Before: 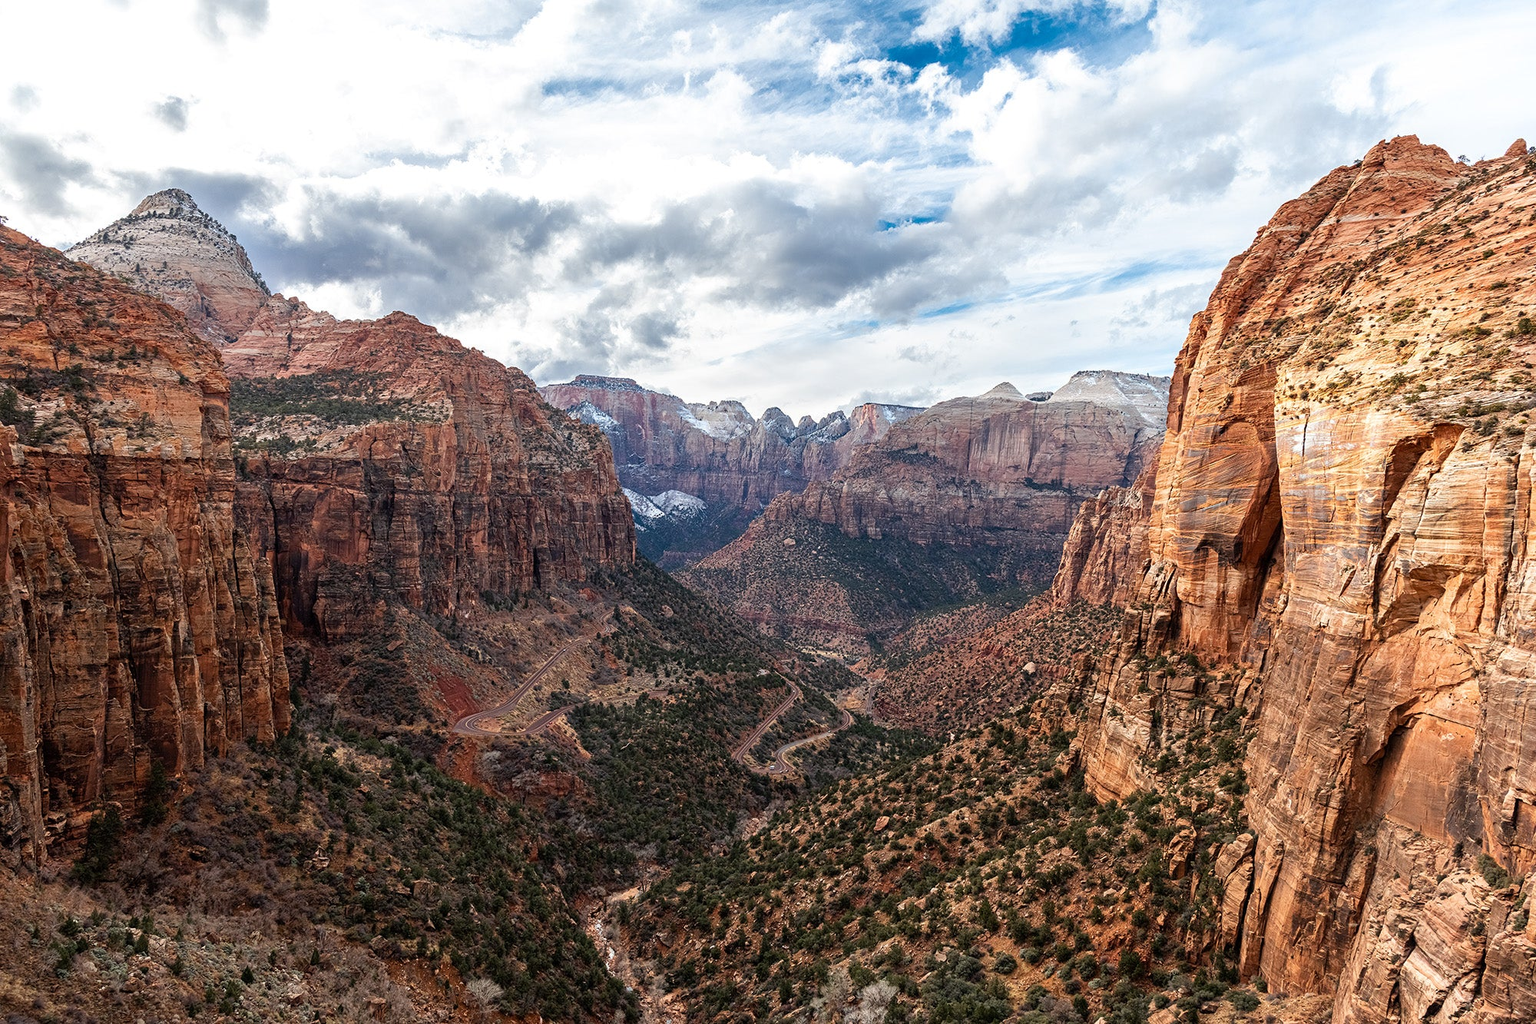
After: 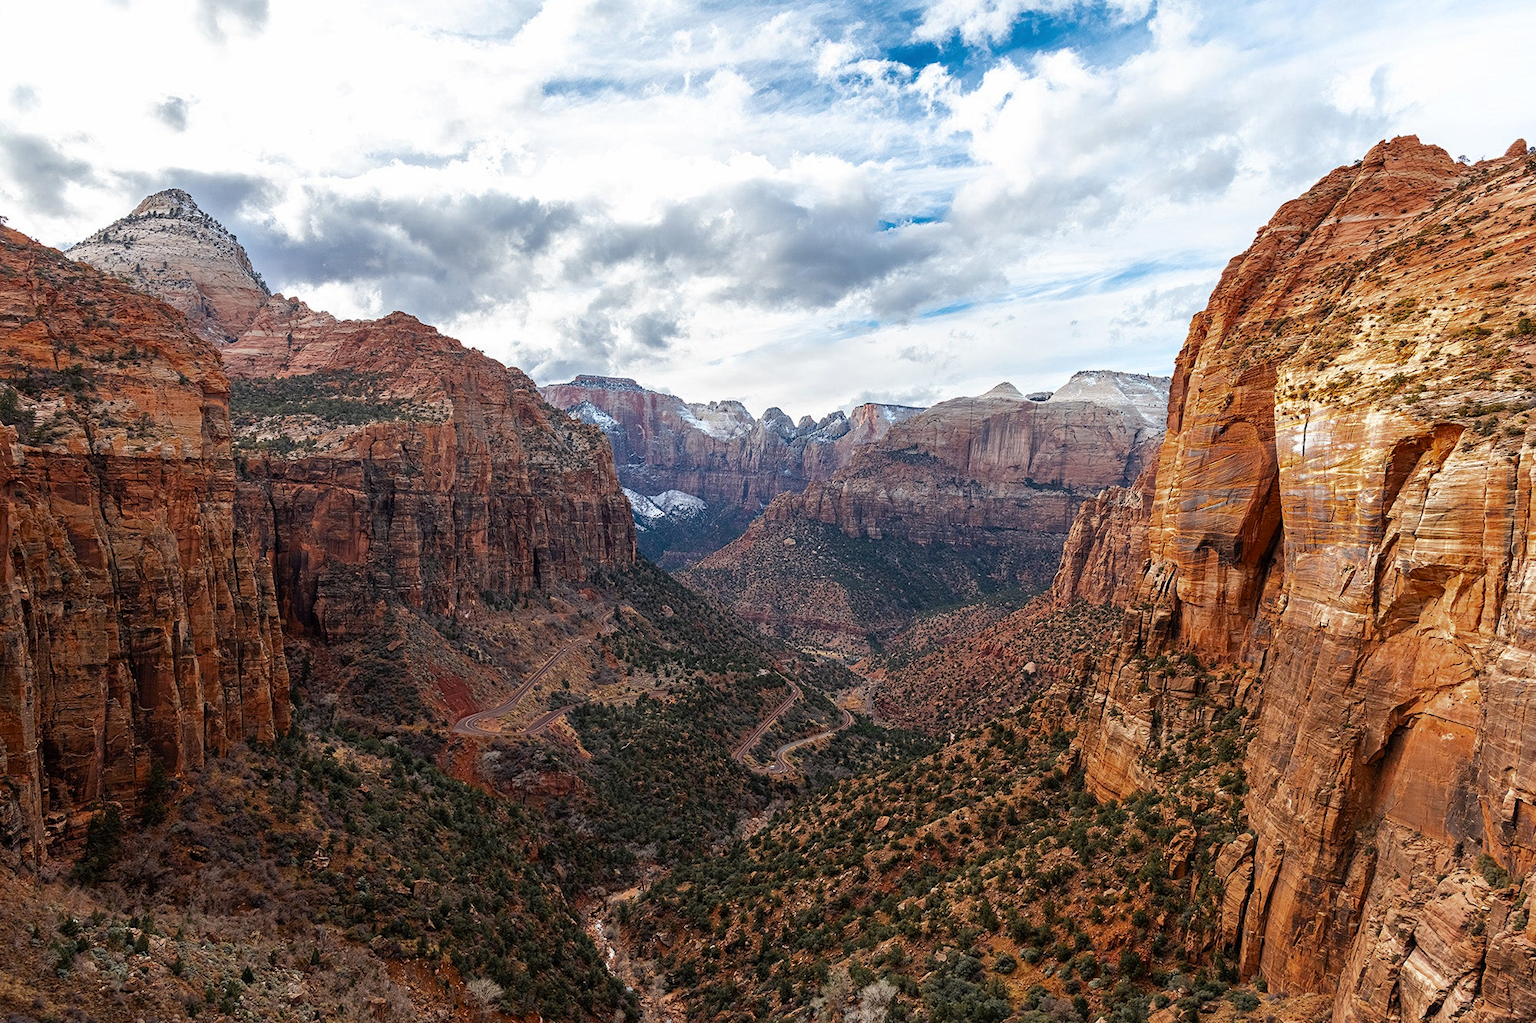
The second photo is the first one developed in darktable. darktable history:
exposure: exposure -0.01 EV, compensate highlight preservation false
color zones: curves: ch0 [(0.11, 0.396) (0.195, 0.36) (0.25, 0.5) (0.303, 0.412) (0.357, 0.544) (0.75, 0.5) (0.967, 0.328)]; ch1 [(0, 0.468) (0.112, 0.512) (0.202, 0.6) (0.25, 0.5) (0.307, 0.352) (0.357, 0.544) (0.75, 0.5) (0.963, 0.524)]
